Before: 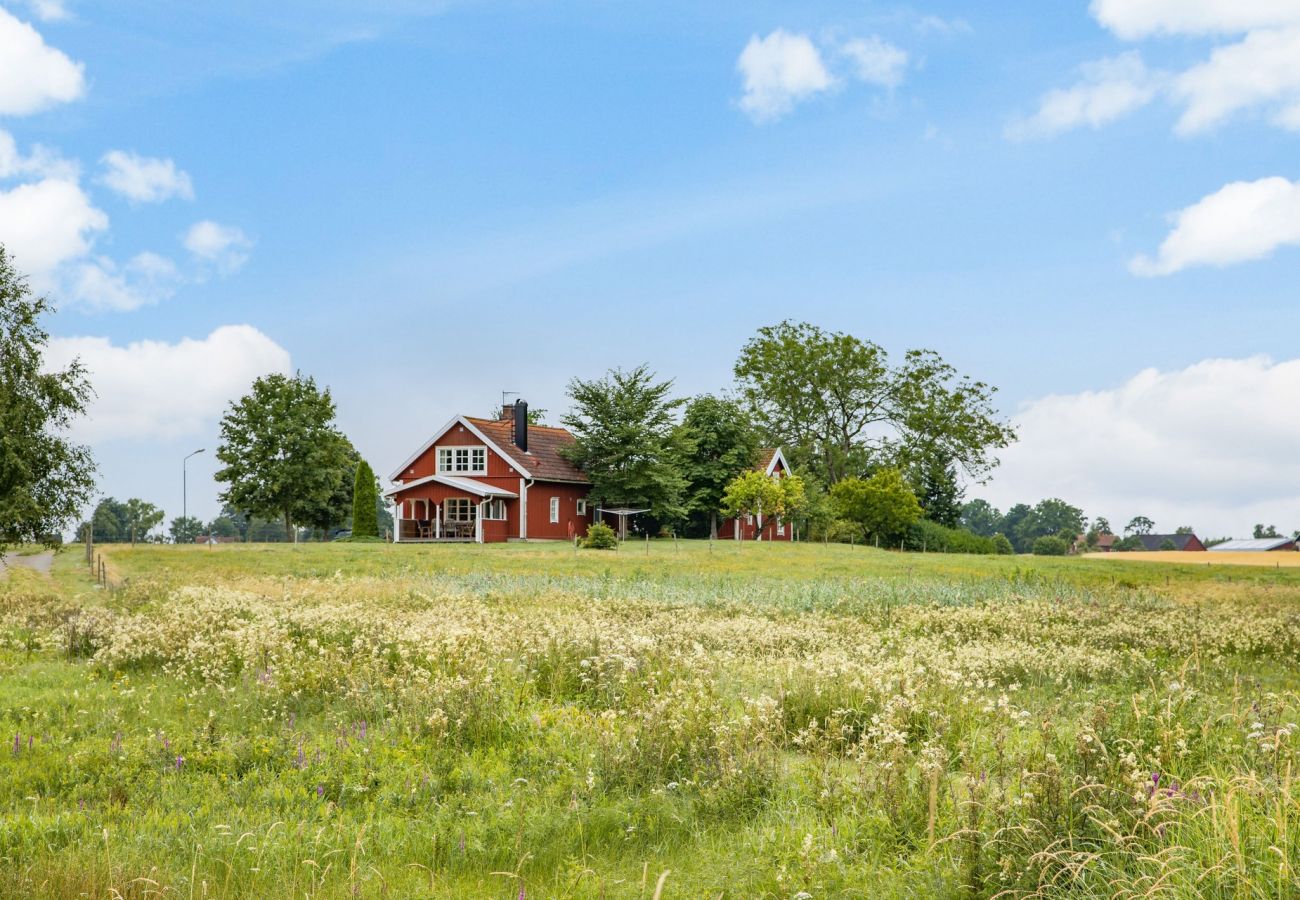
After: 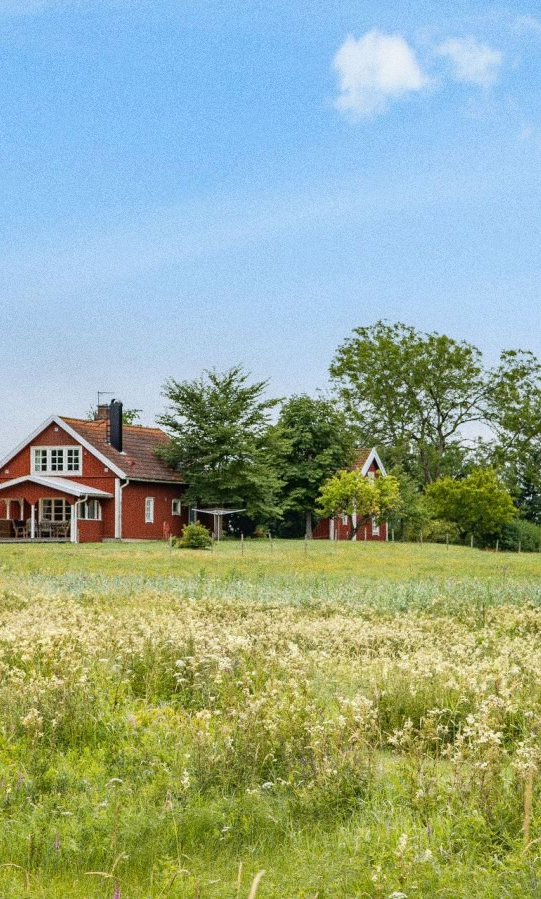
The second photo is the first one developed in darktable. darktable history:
crop: left 31.229%, right 27.105%
grain: coarseness 8.68 ISO, strength 31.94%
